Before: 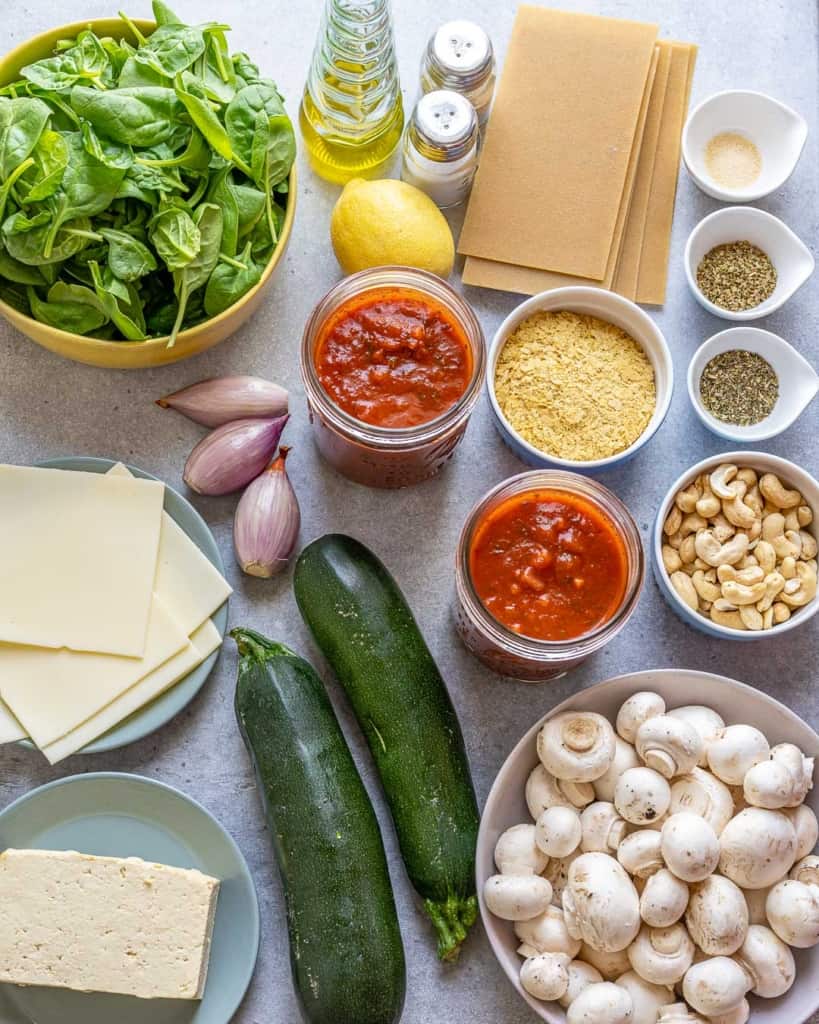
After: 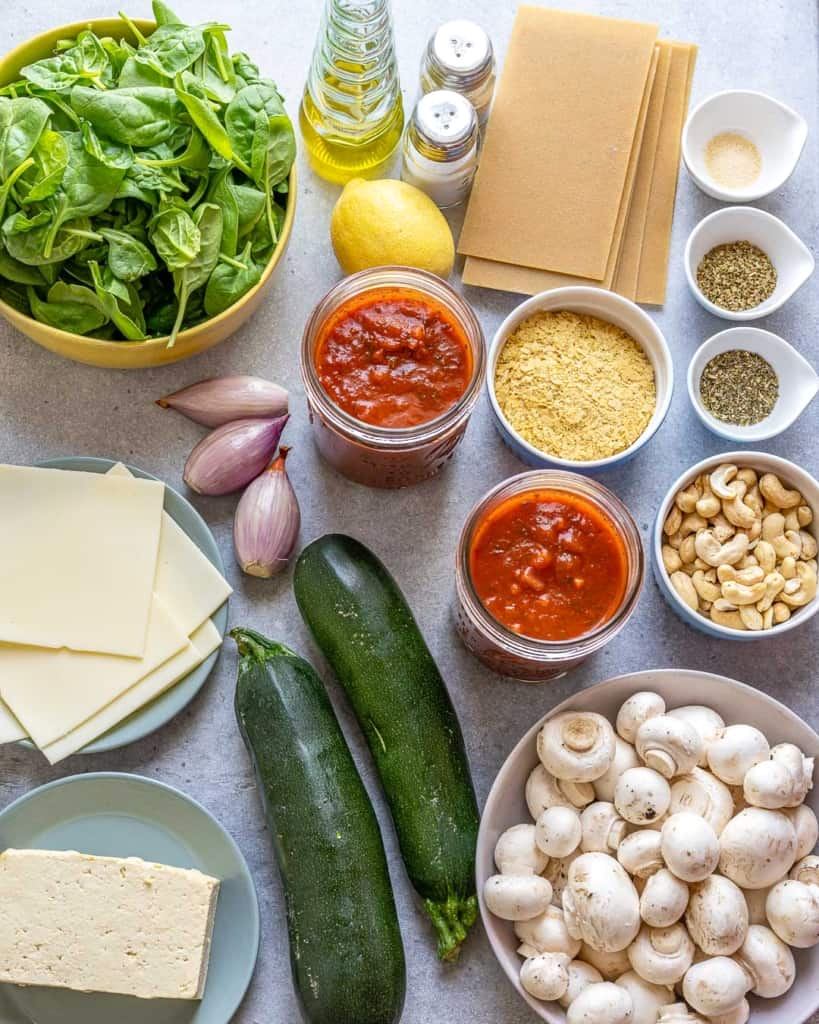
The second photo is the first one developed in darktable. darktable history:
levels: black 0.013%, levels [0, 0.492, 0.984]
